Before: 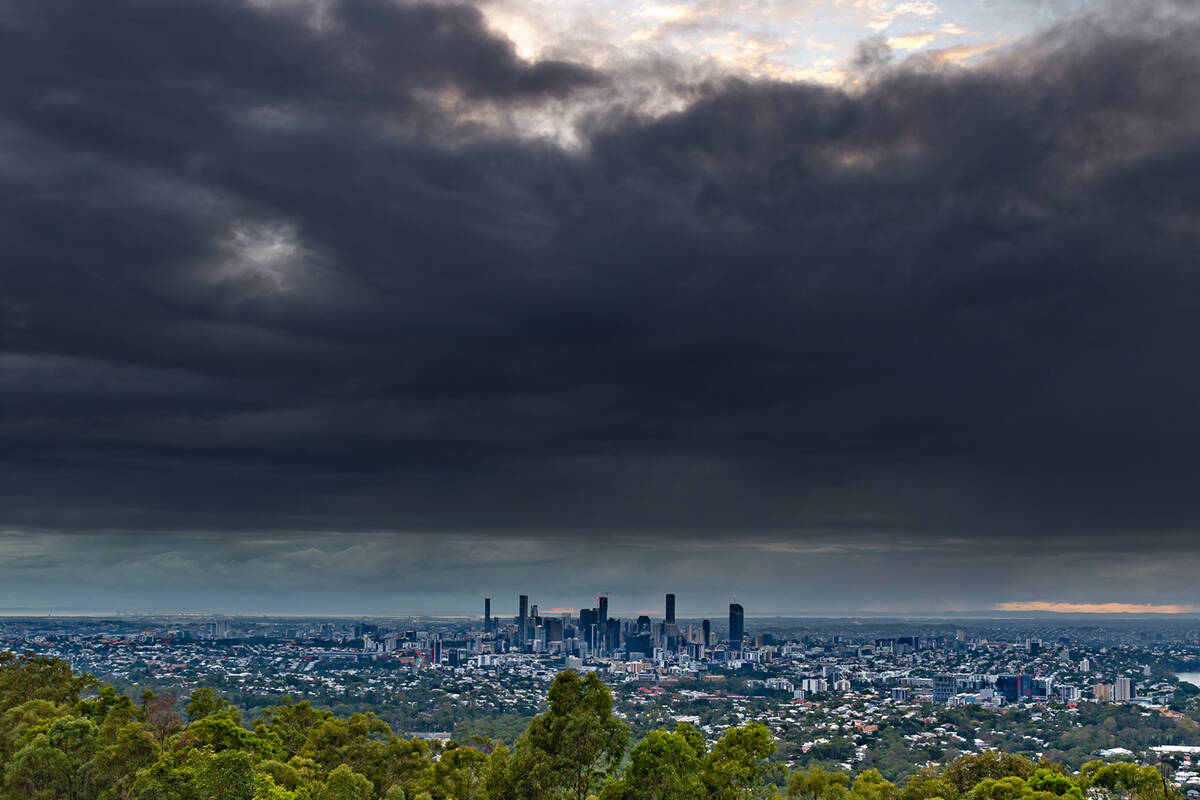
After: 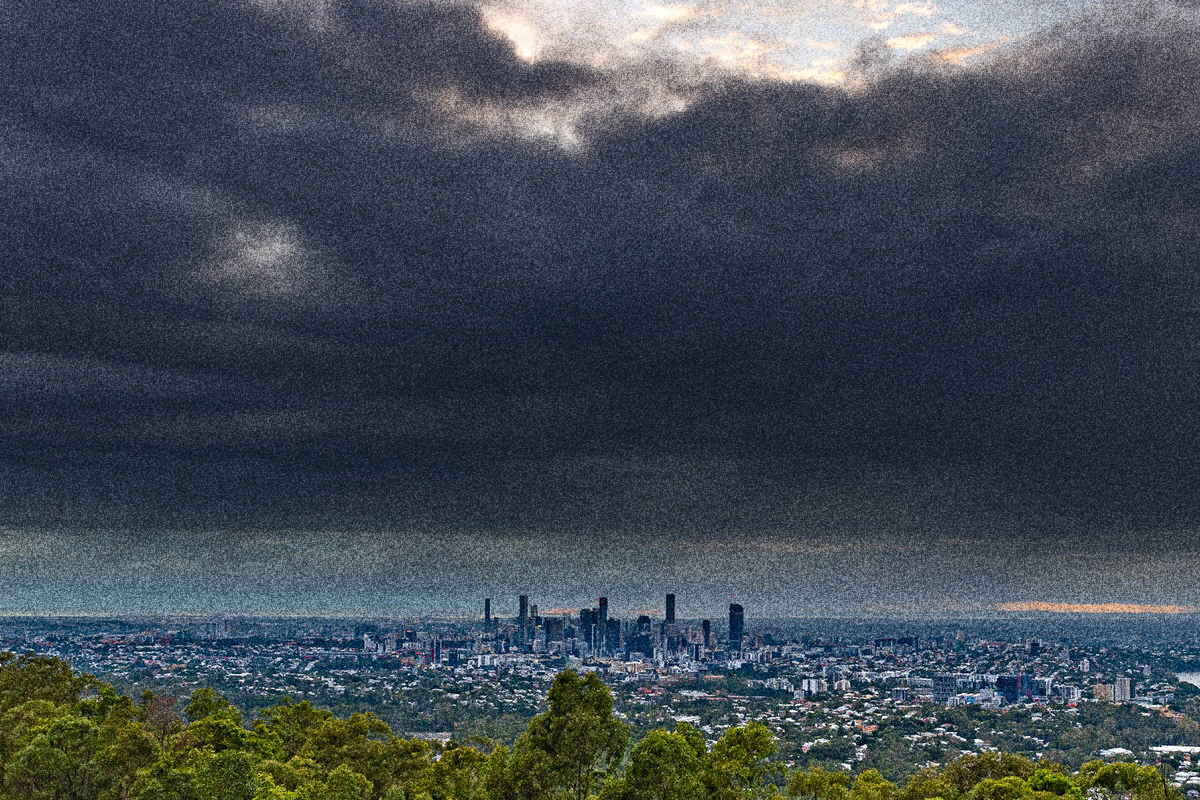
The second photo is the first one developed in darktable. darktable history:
rgb levels: preserve colors max RGB
exposure: compensate highlight preservation false
grain: coarseness 30.02 ISO, strength 100%
